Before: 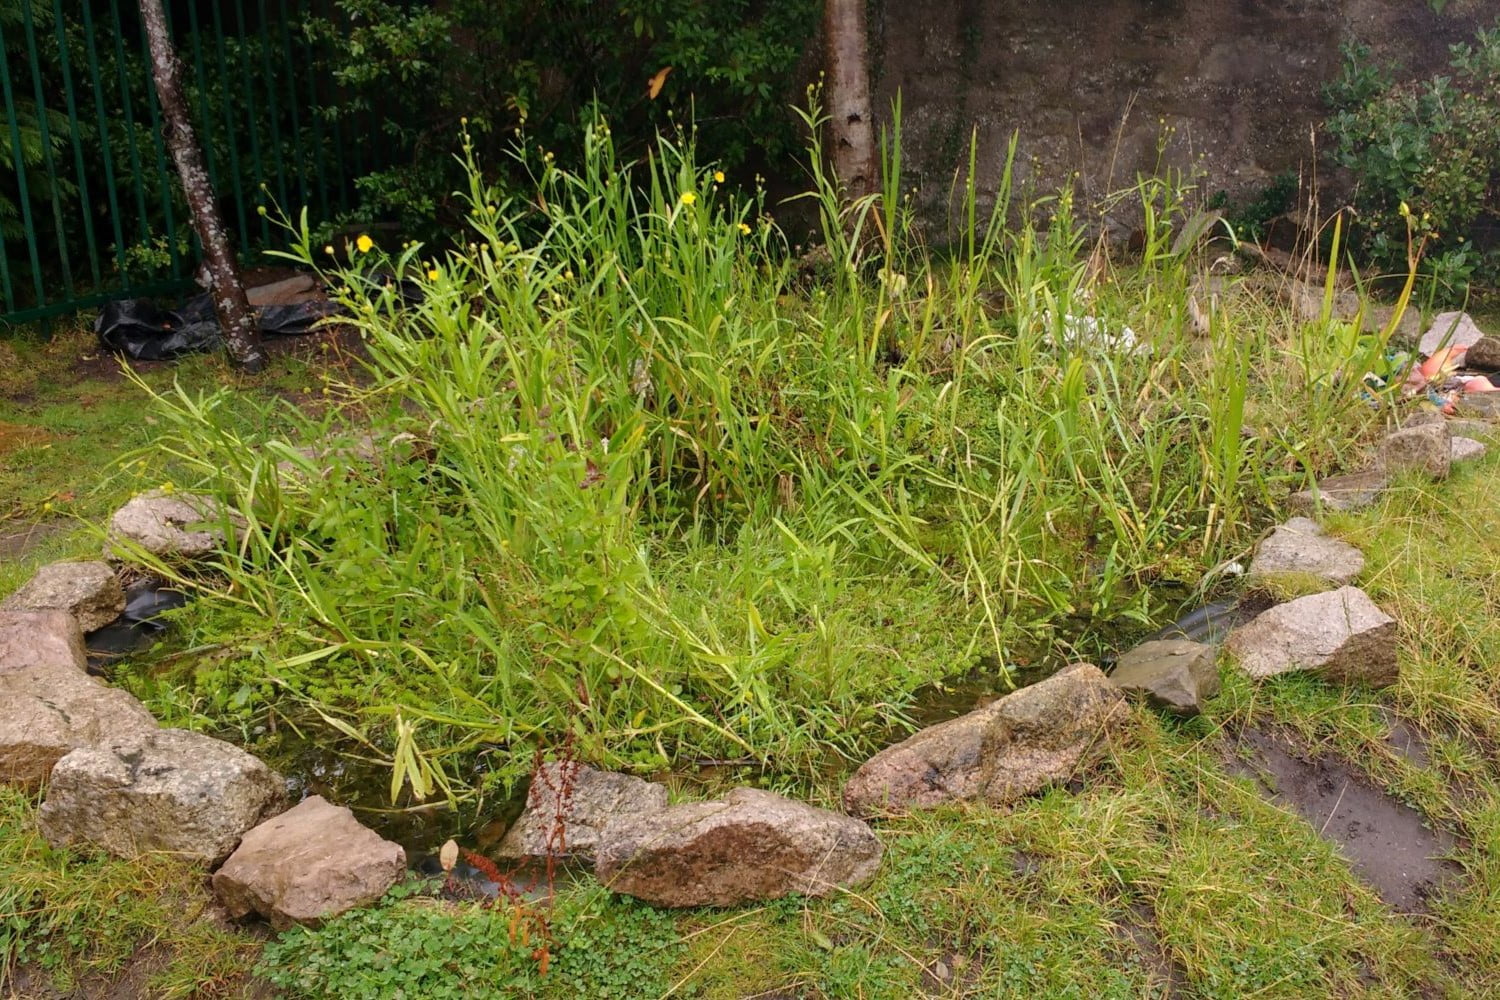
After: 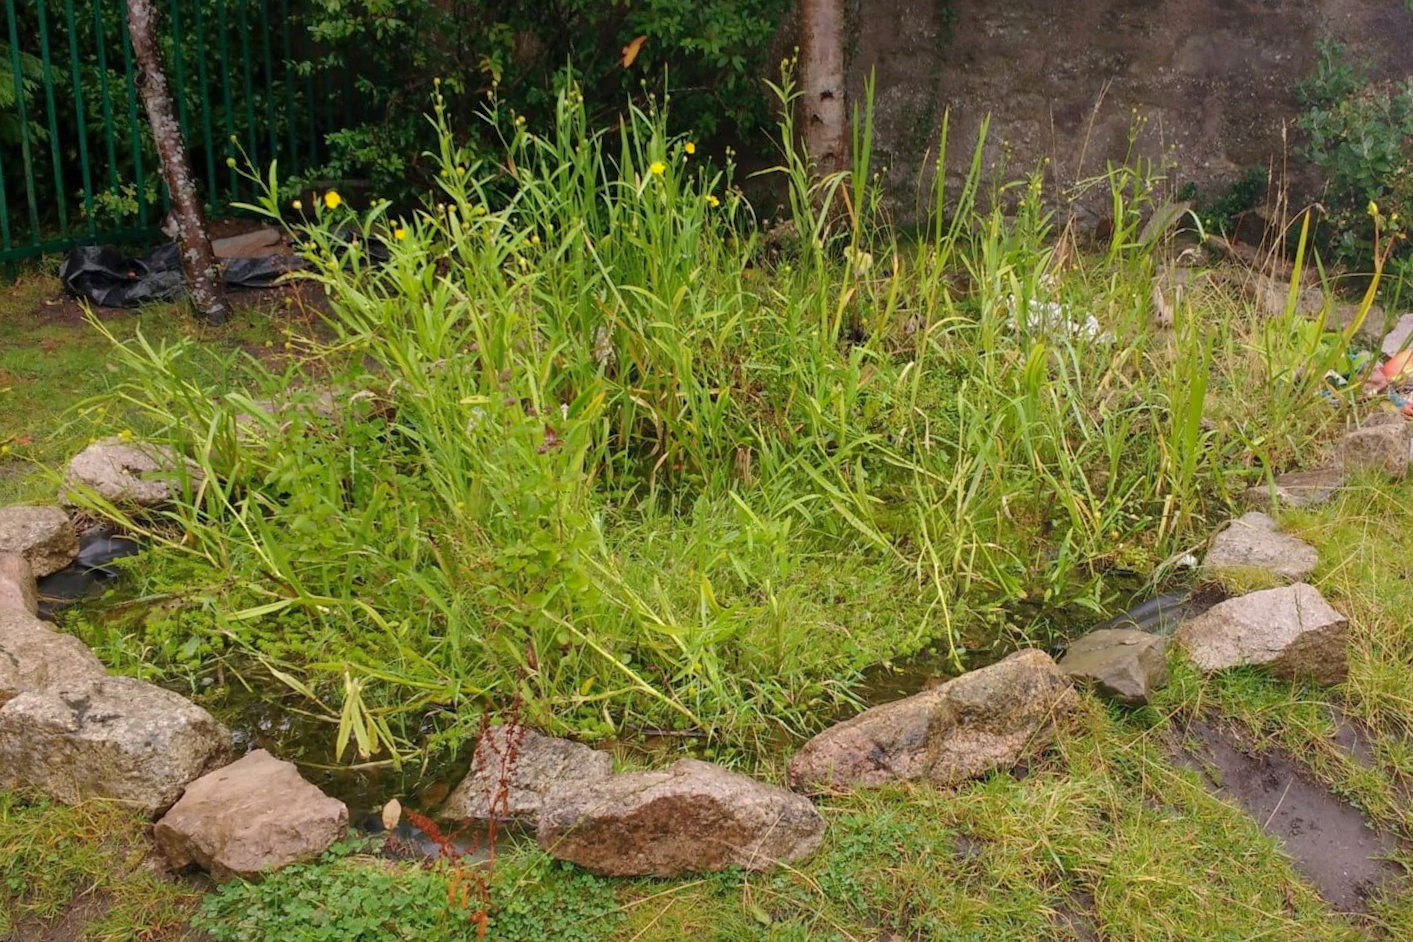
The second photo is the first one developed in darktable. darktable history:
shadows and highlights: on, module defaults
crop and rotate: angle -2.38°
